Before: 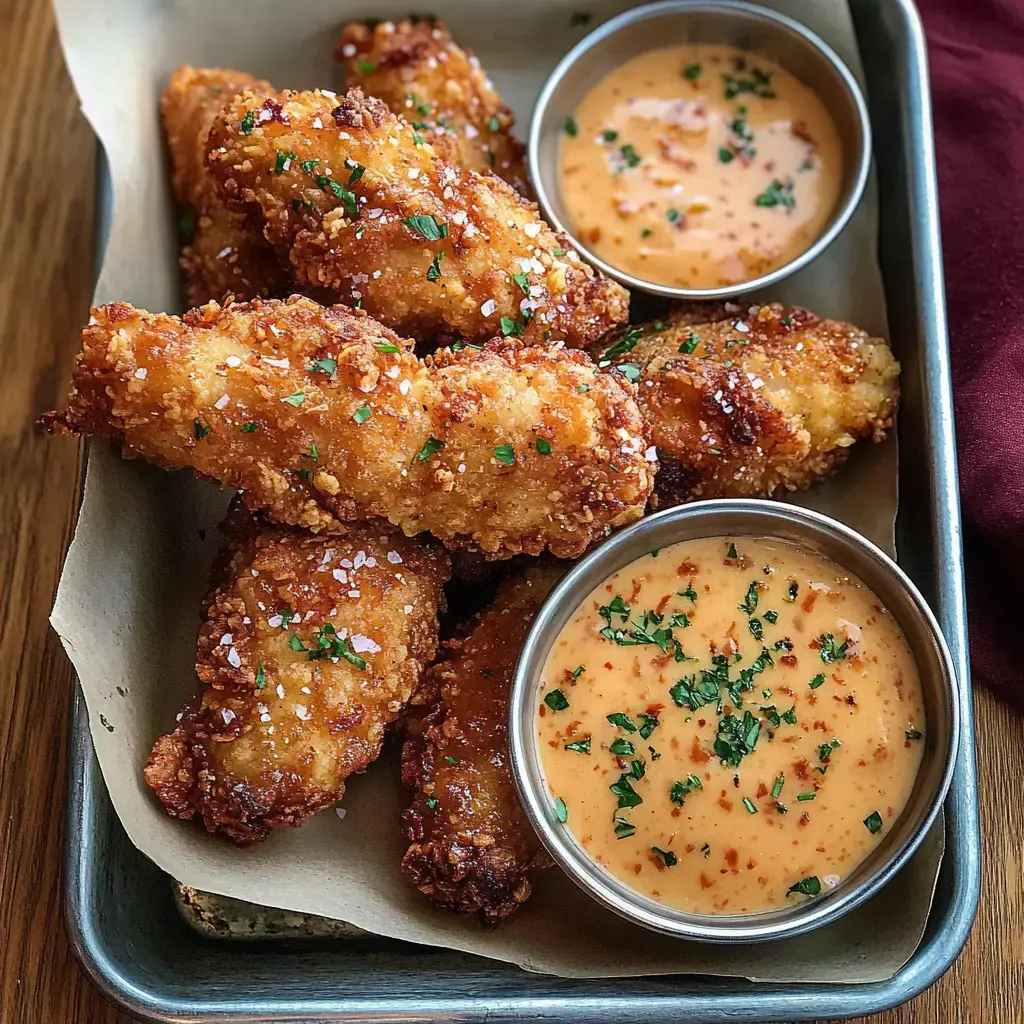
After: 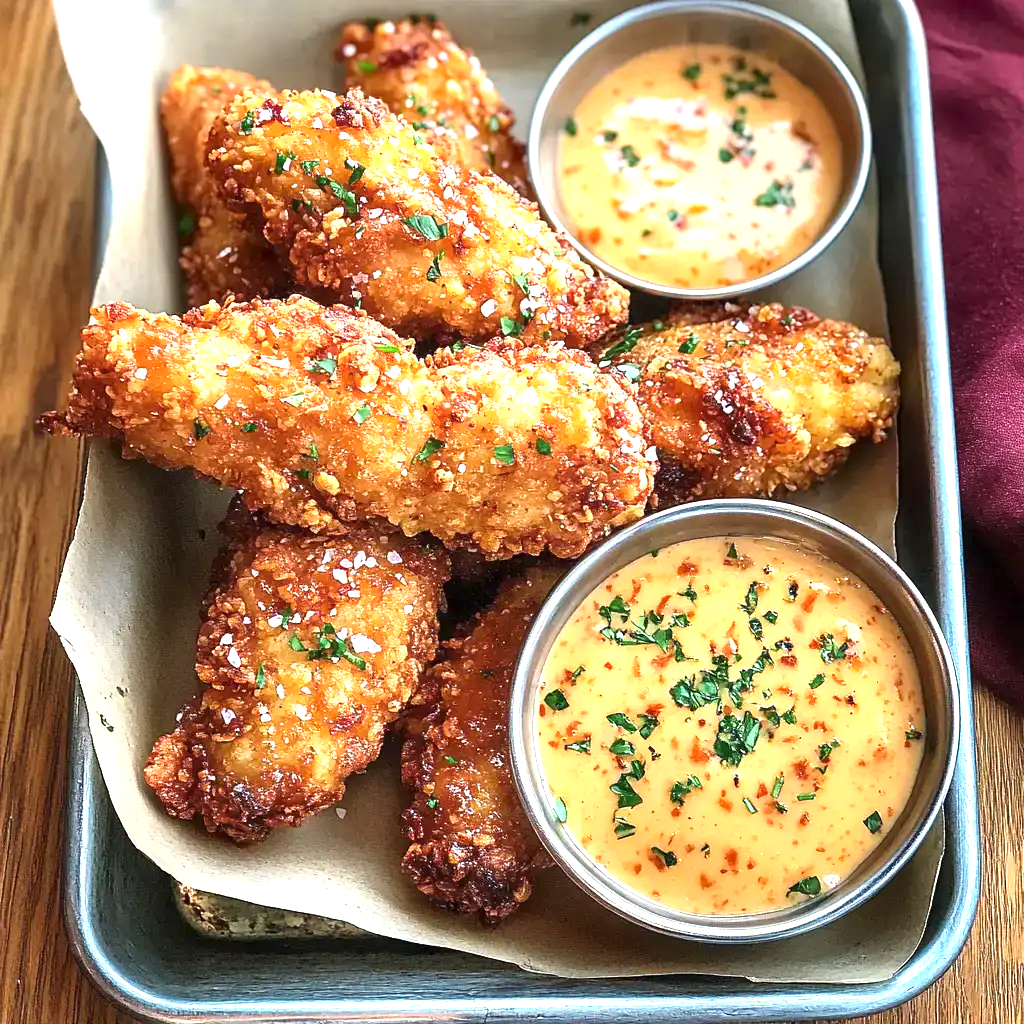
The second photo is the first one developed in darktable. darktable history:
exposure: exposure 1.274 EV, compensate highlight preservation false
